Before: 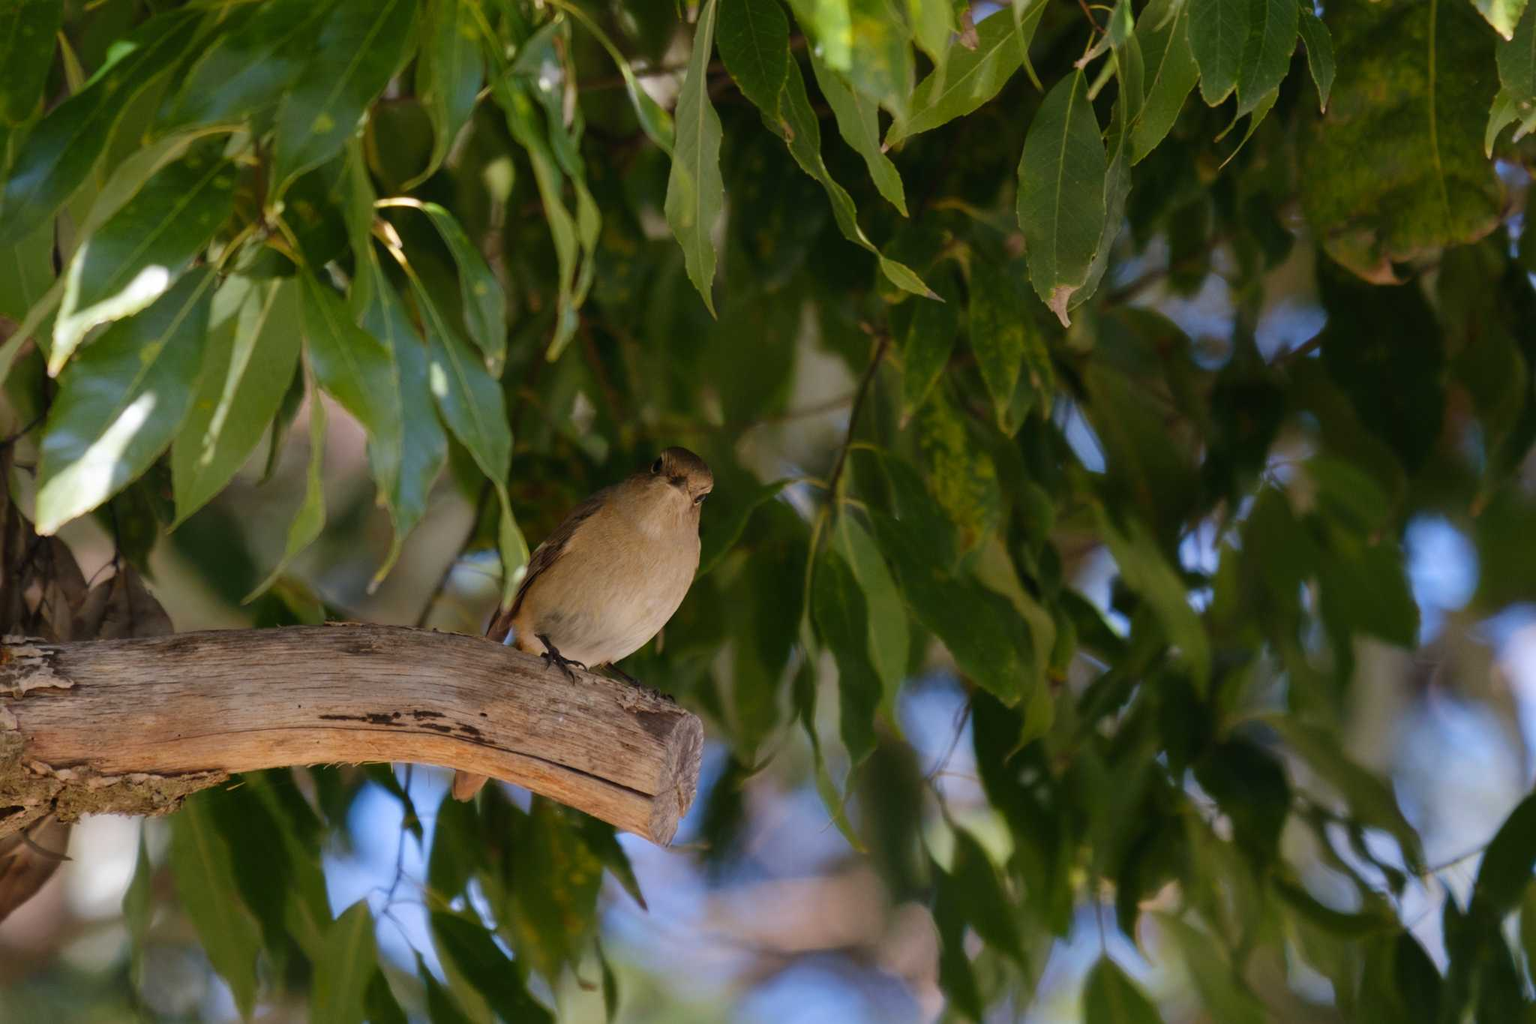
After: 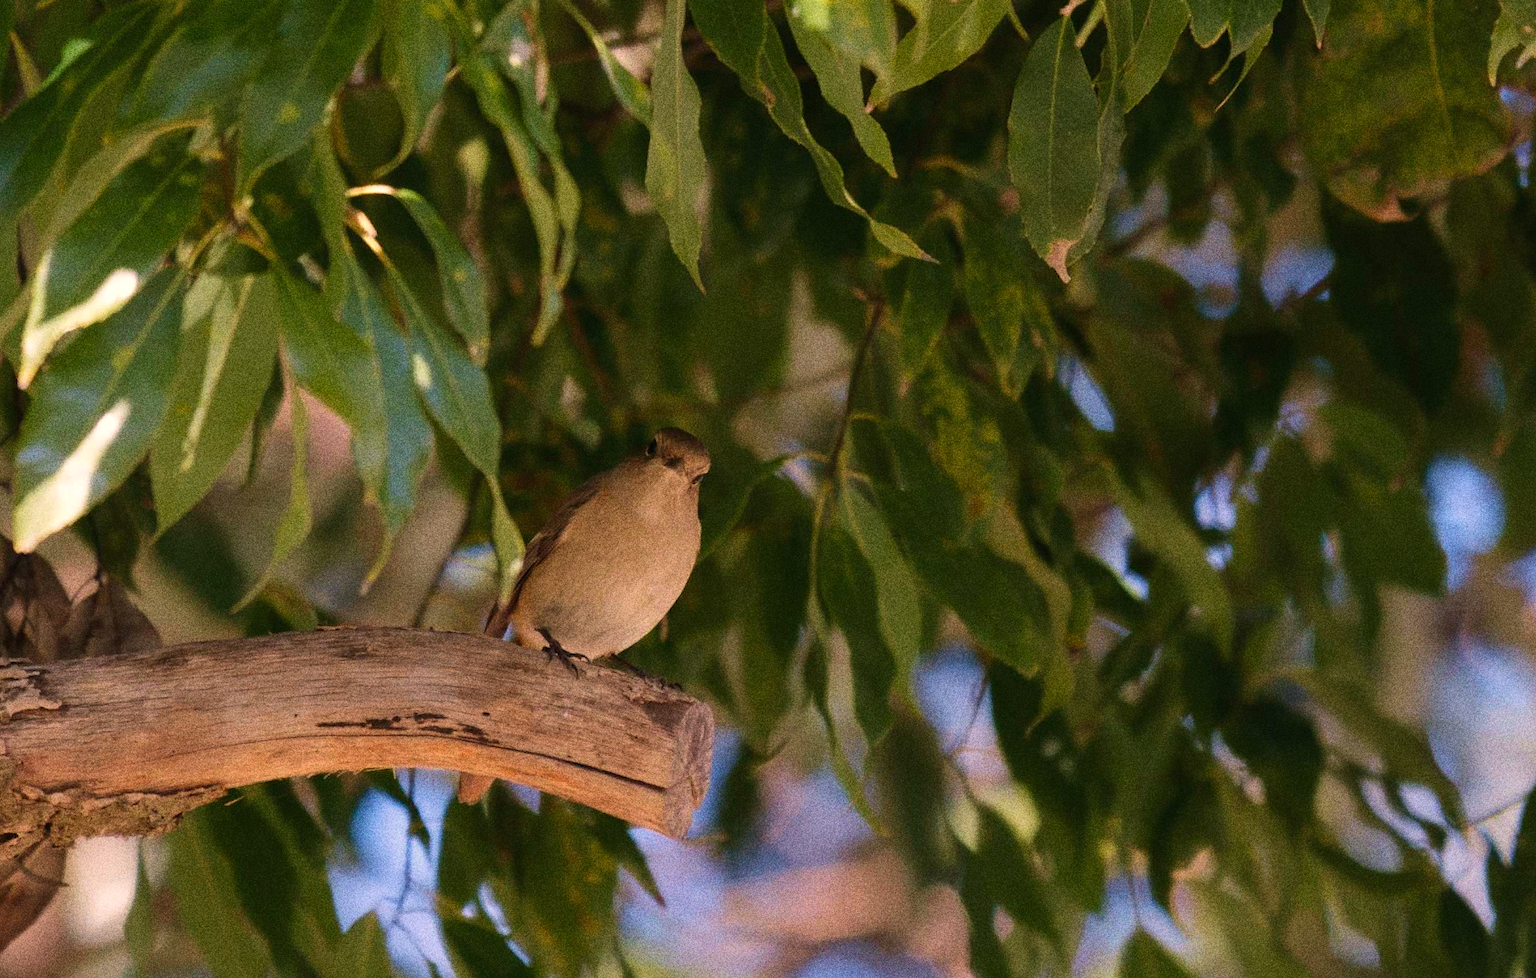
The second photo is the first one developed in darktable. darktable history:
grain: coarseness 10.62 ISO, strength 55.56%
velvia: on, module defaults
rotate and perspective: rotation -3°, crop left 0.031, crop right 0.968, crop top 0.07, crop bottom 0.93
white balance: red 1.127, blue 0.943
